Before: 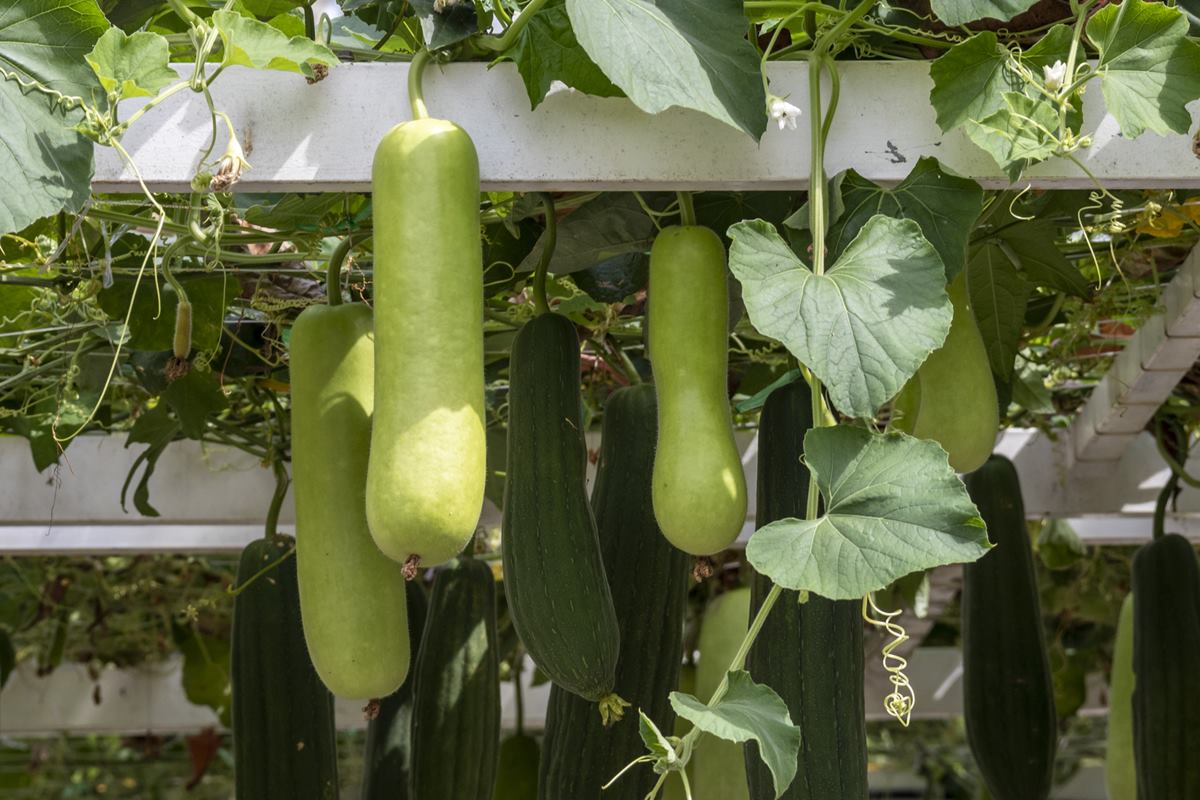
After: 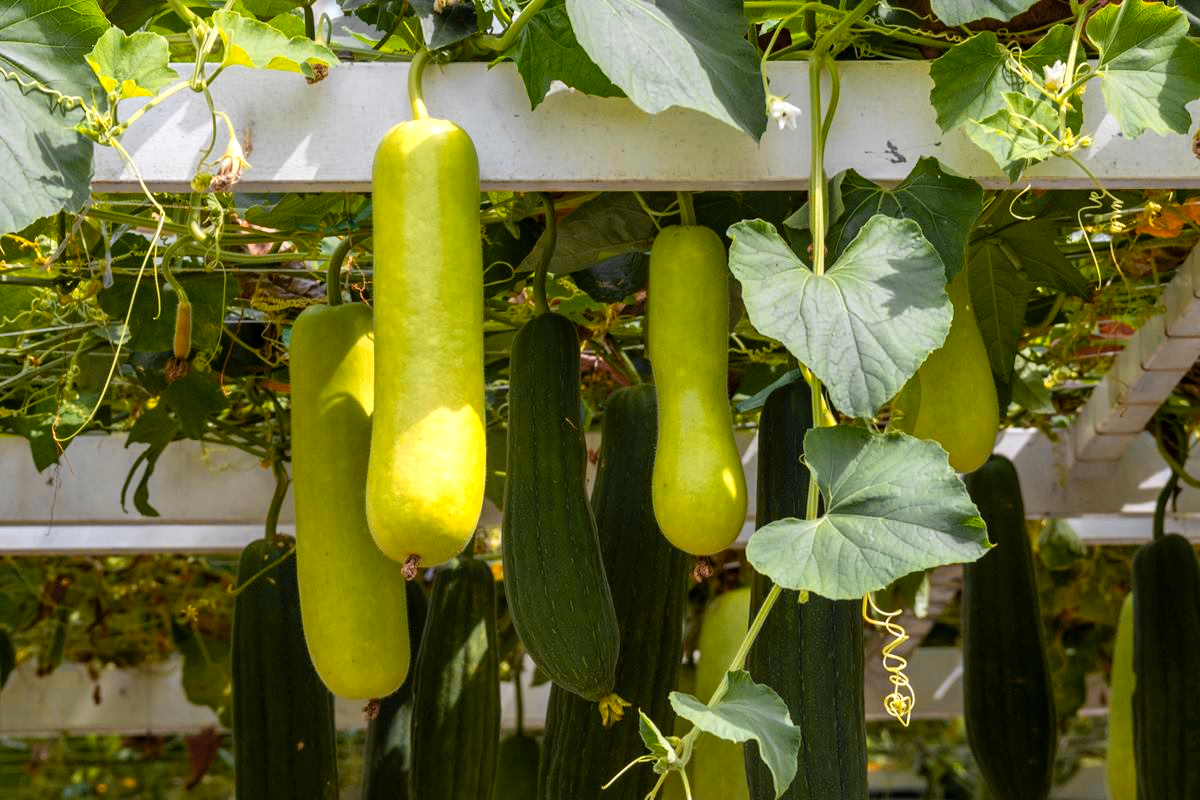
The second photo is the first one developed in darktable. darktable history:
color contrast: green-magenta contrast 0.85, blue-yellow contrast 1.25, unbound 0
color zones: curves: ch0 [(0.257, 0.558) (0.75, 0.565)]; ch1 [(0.004, 0.857) (0.14, 0.416) (0.257, 0.695) (0.442, 0.032) (0.736, 0.266) (0.891, 0.741)]; ch2 [(0, 0.623) (0.112, 0.436) (0.271, 0.474) (0.516, 0.64) (0.743, 0.286)]
